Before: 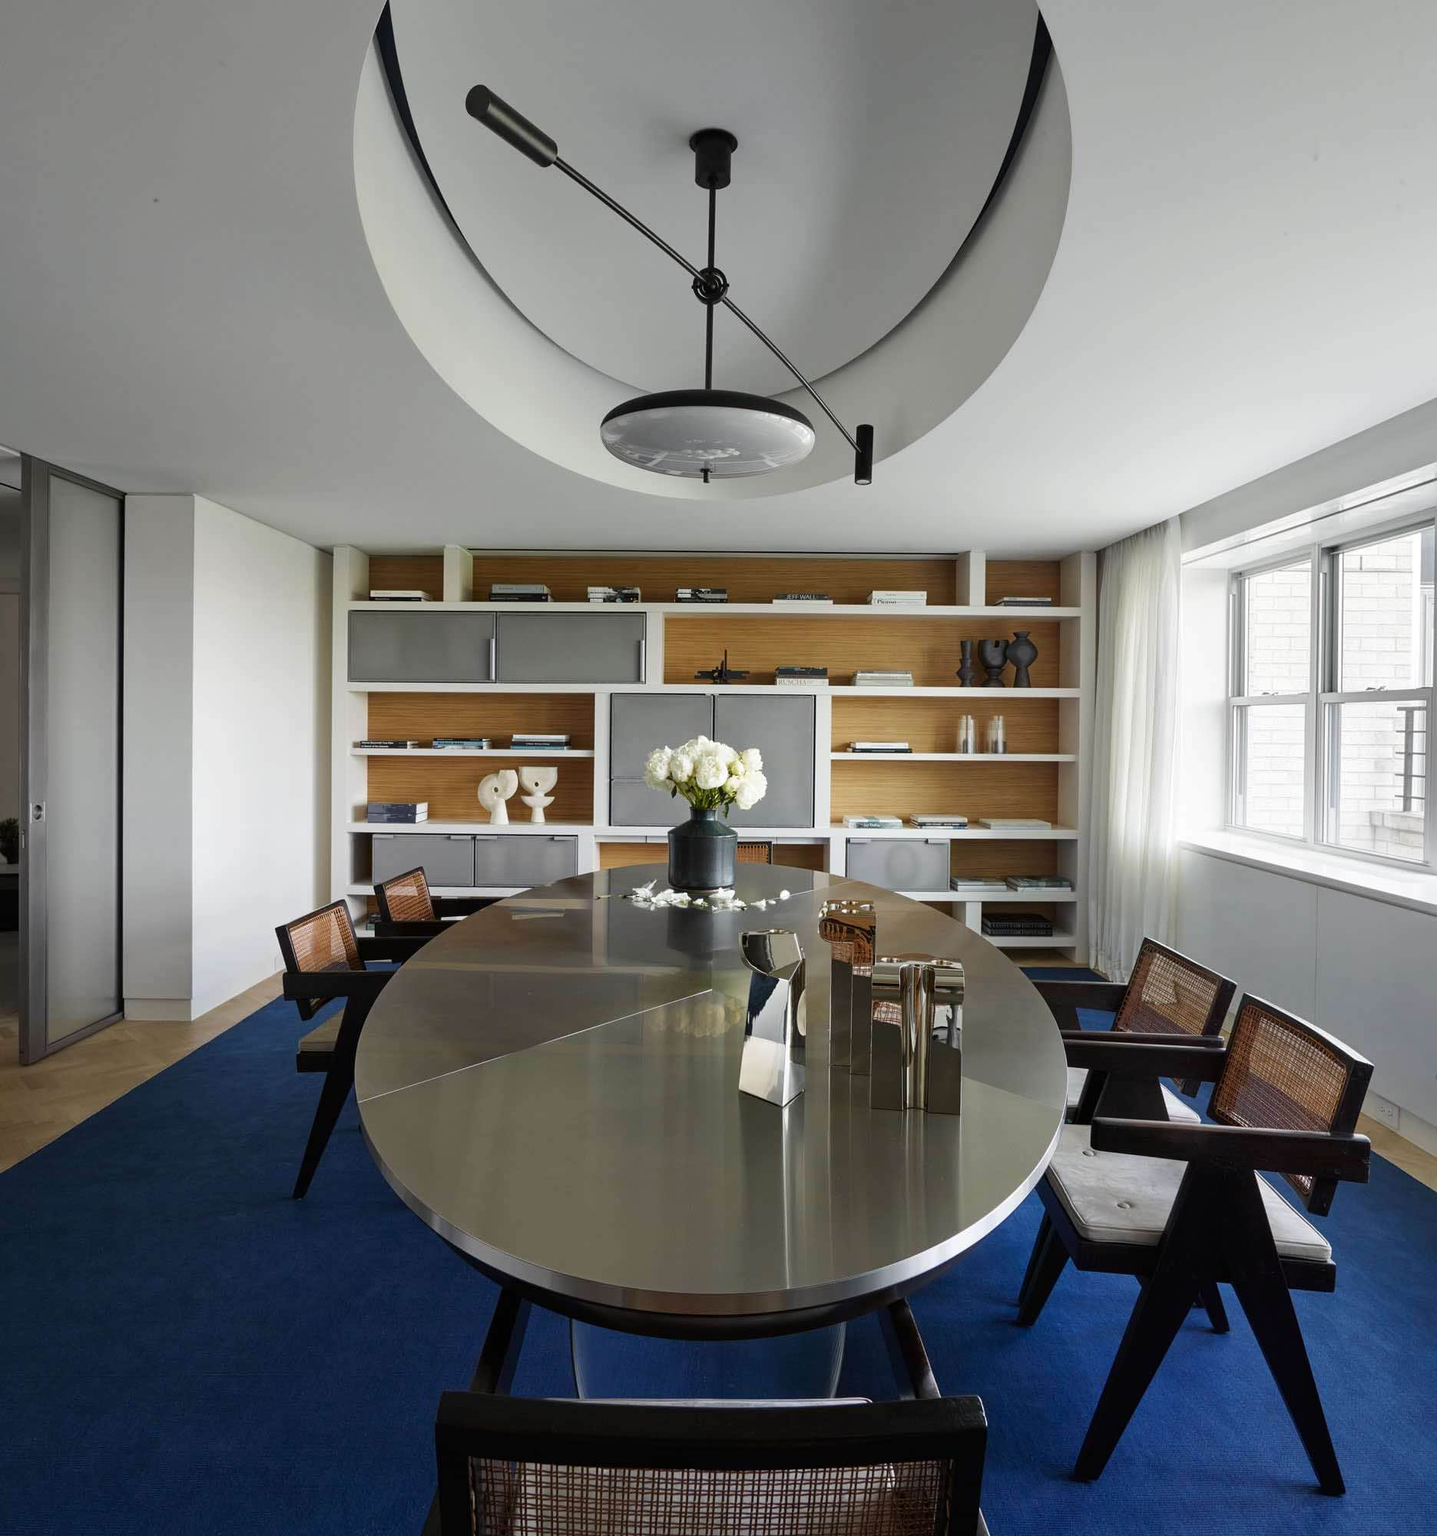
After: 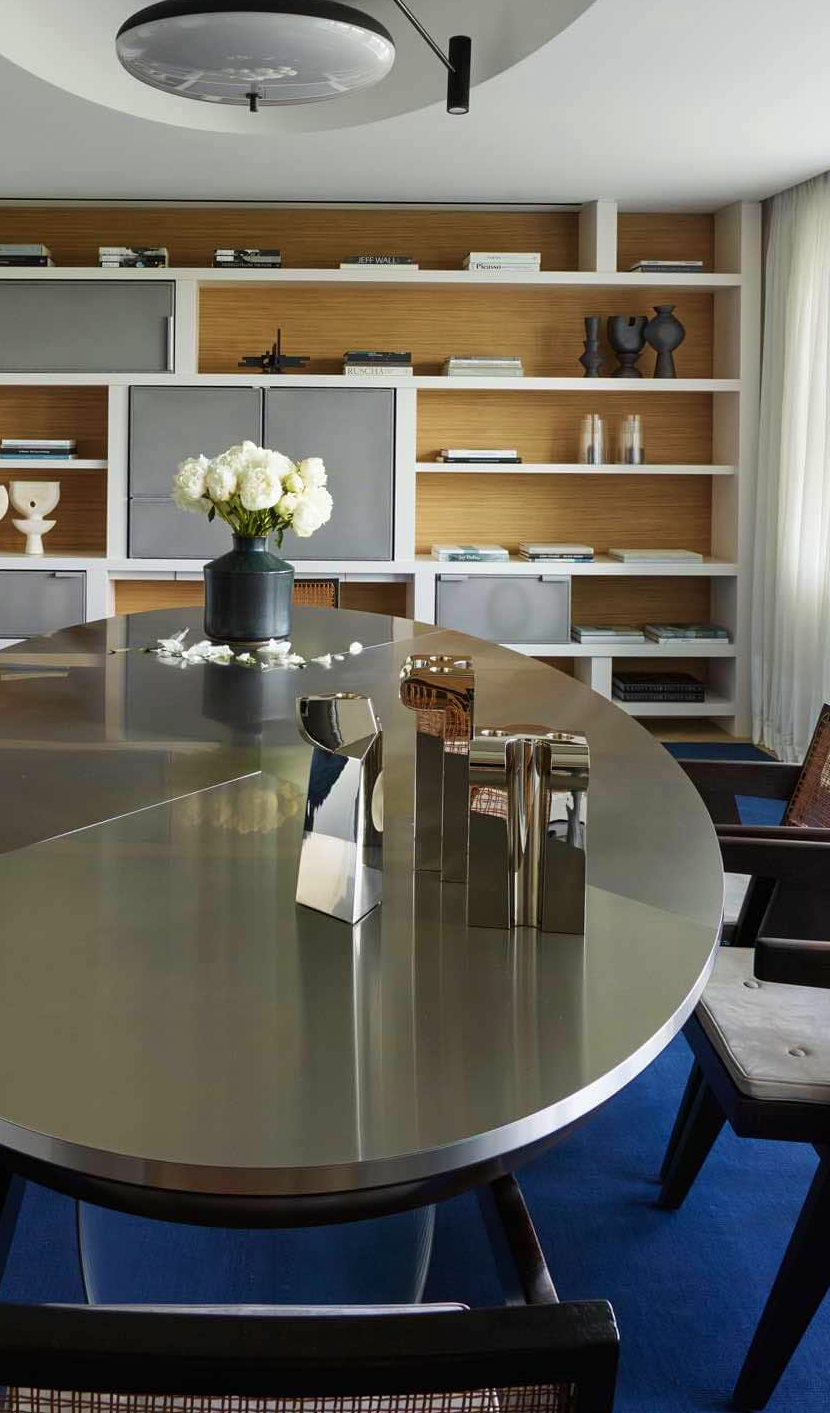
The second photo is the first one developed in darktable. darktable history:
crop: left 35.602%, top 25.89%, right 19.986%, bottom 3.436%
velvia: on, module defaults
